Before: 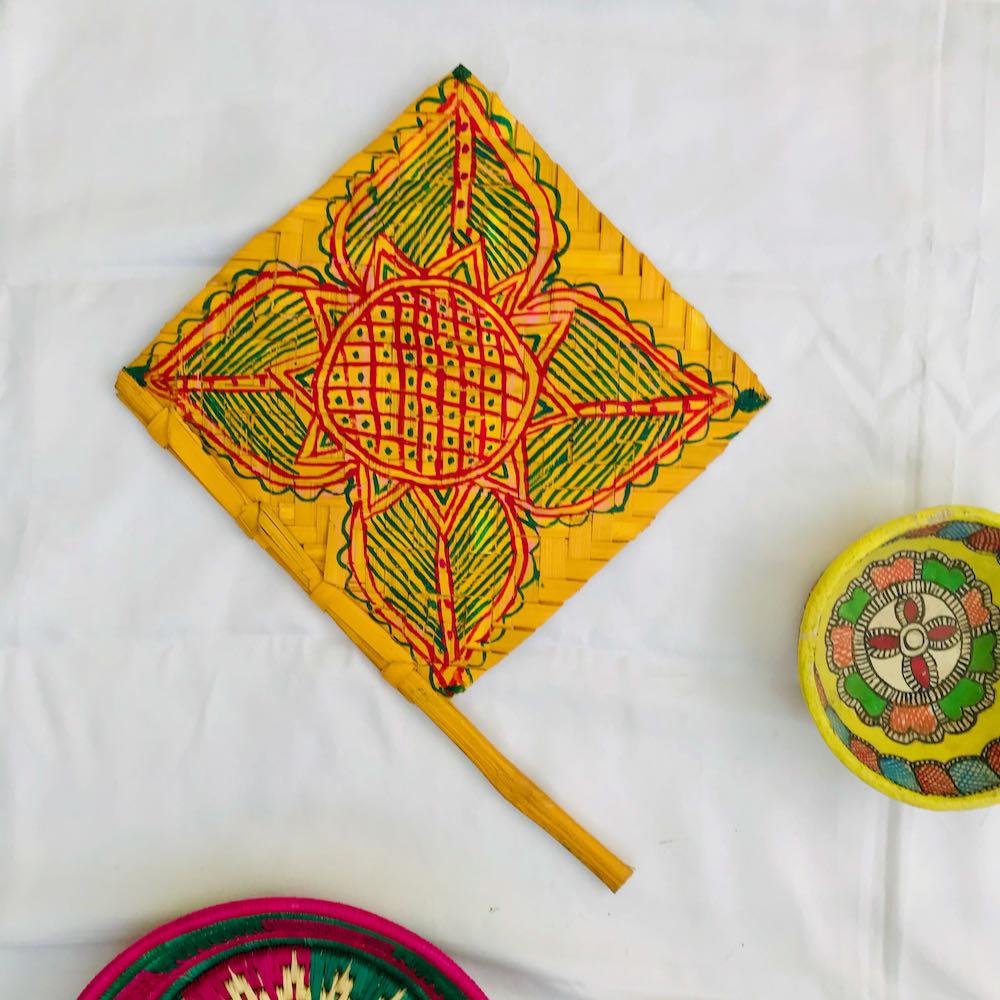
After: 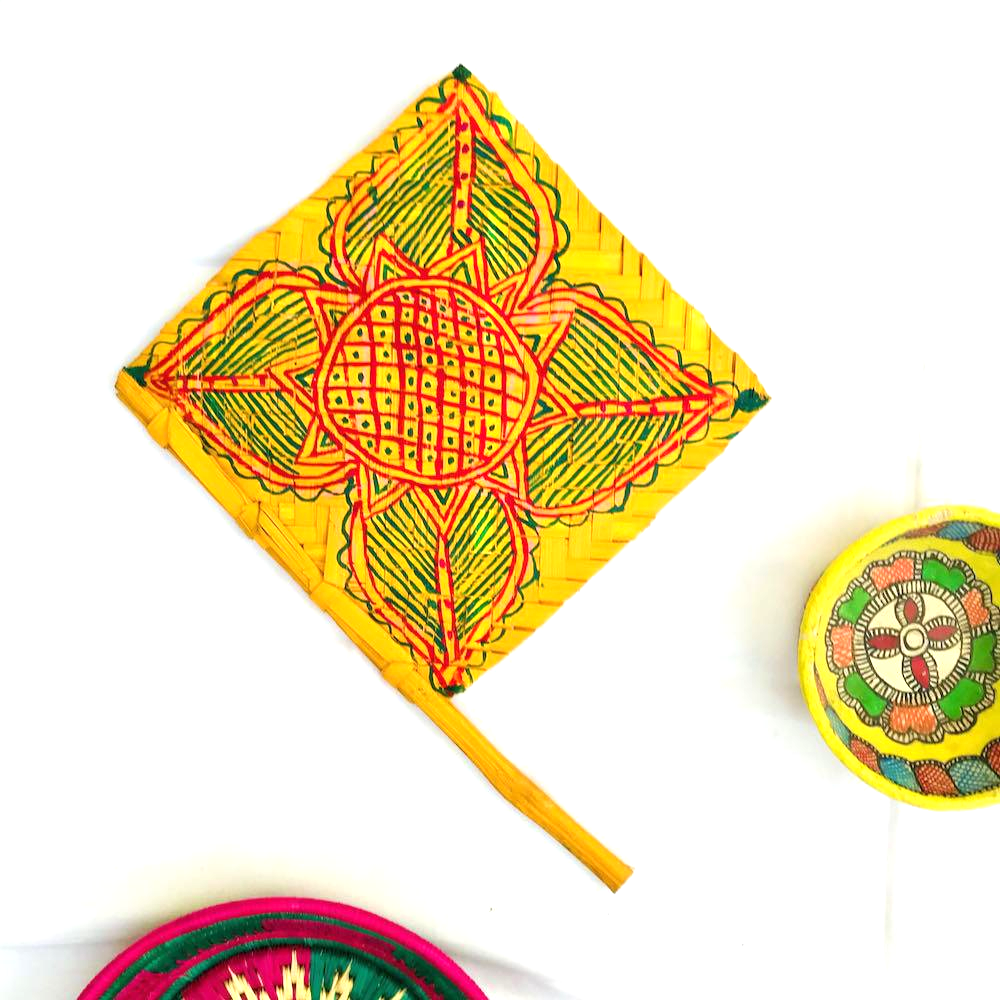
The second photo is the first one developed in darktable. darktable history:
exposure: black level correction 0, exposure 0.896 EV, compensate exposure bias true, compensate highlight preservation false
